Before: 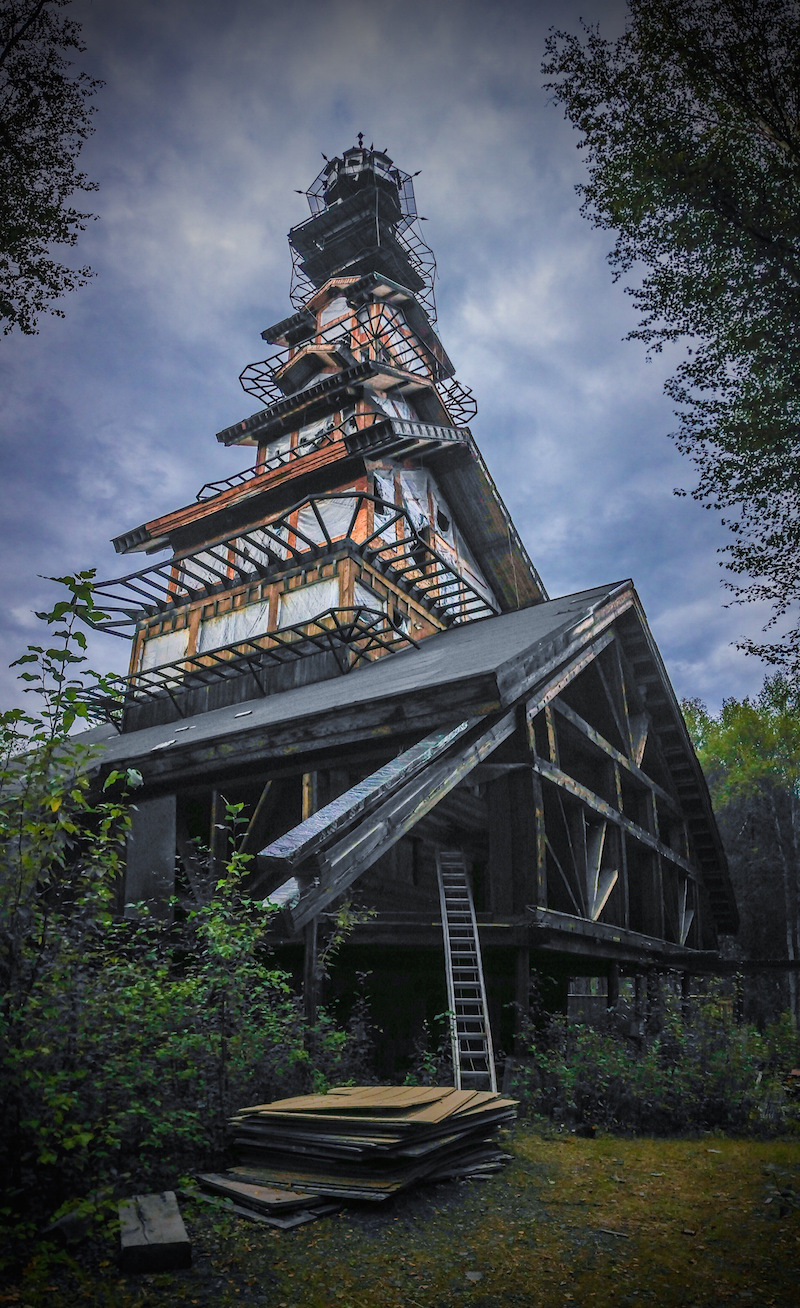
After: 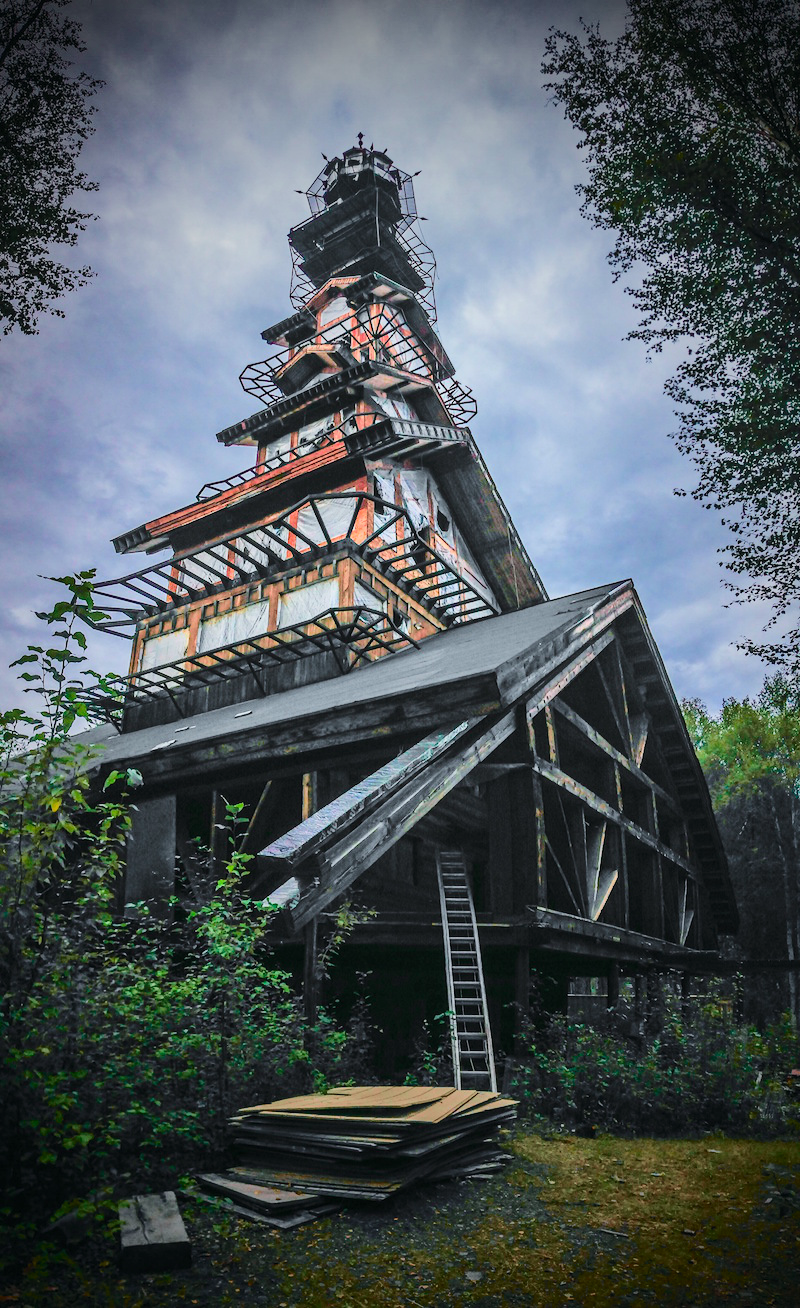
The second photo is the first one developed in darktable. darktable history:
contrast brightness saturation: contrast 0.2, brightness 0.16, saturation 0.22
tone curve: curves: ch0 [(0, 0.003) (0.211, 0.174) (0.482, 0.519) (0.843, 0.821) (0.992, 0.971)]; ch1 [(0, 0) (0.276, 0.206) (0.393, 0.364) (0.482, 0.477) (0.506, 0.5) (0.523, 0.523) (0.572, 0.592) (0.635, 0.665) (0.695, 0.759) (1, 1)]; ch2 [(0, 0) (0.438, 0.456) (0.498, 0.497) (0.536, 0.527) (0.562, 0.584) (0.619, 0.602) (0.698, 0.698) (1, 1)], color space Lab, independent channels, preserve colors none
